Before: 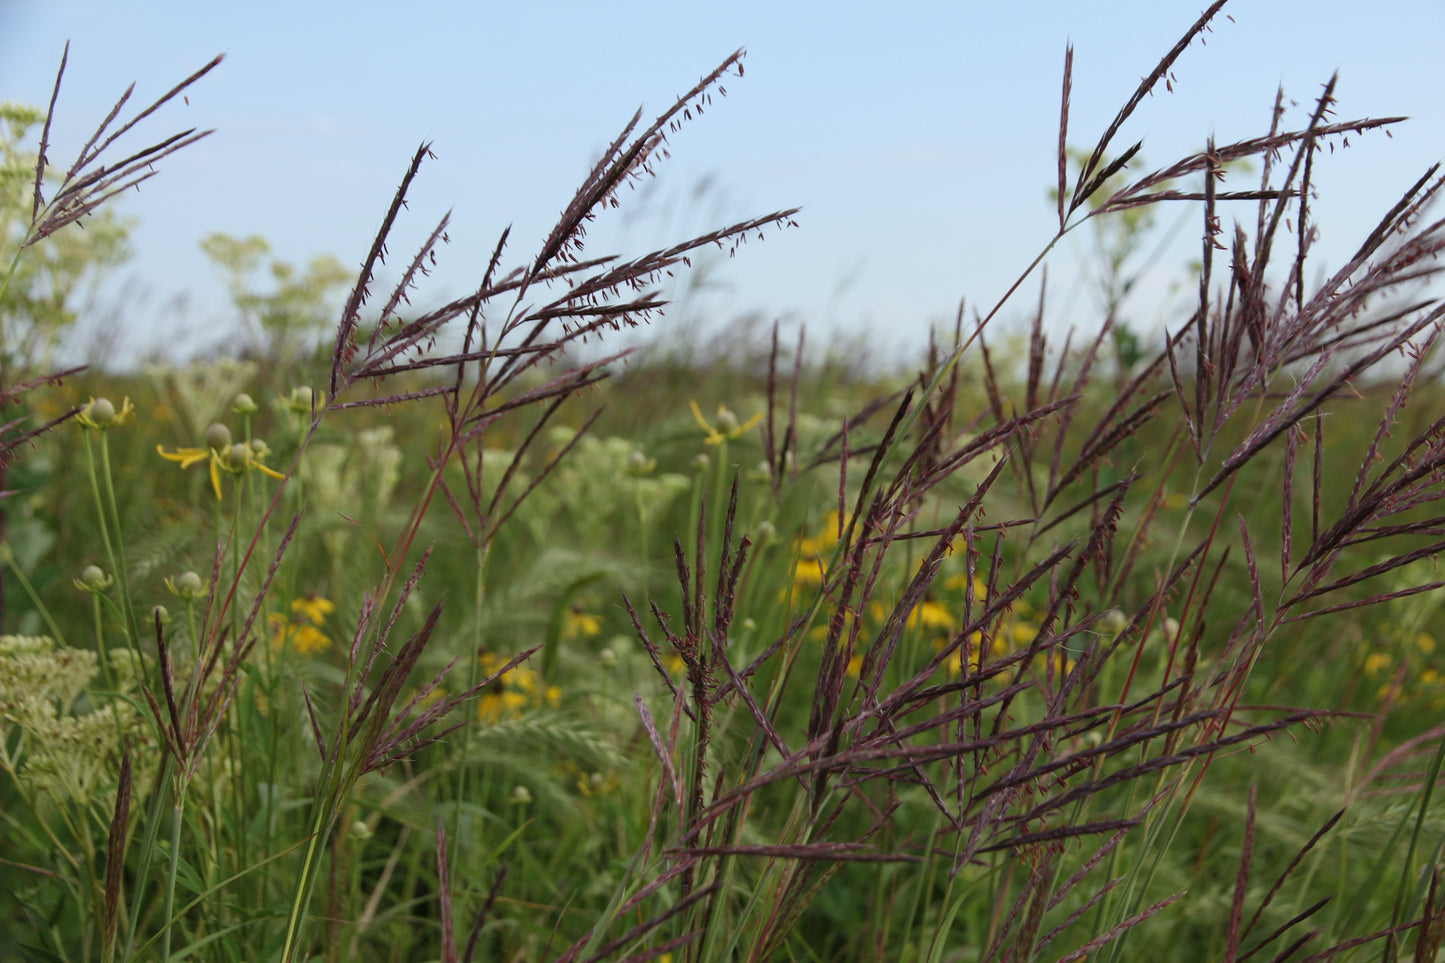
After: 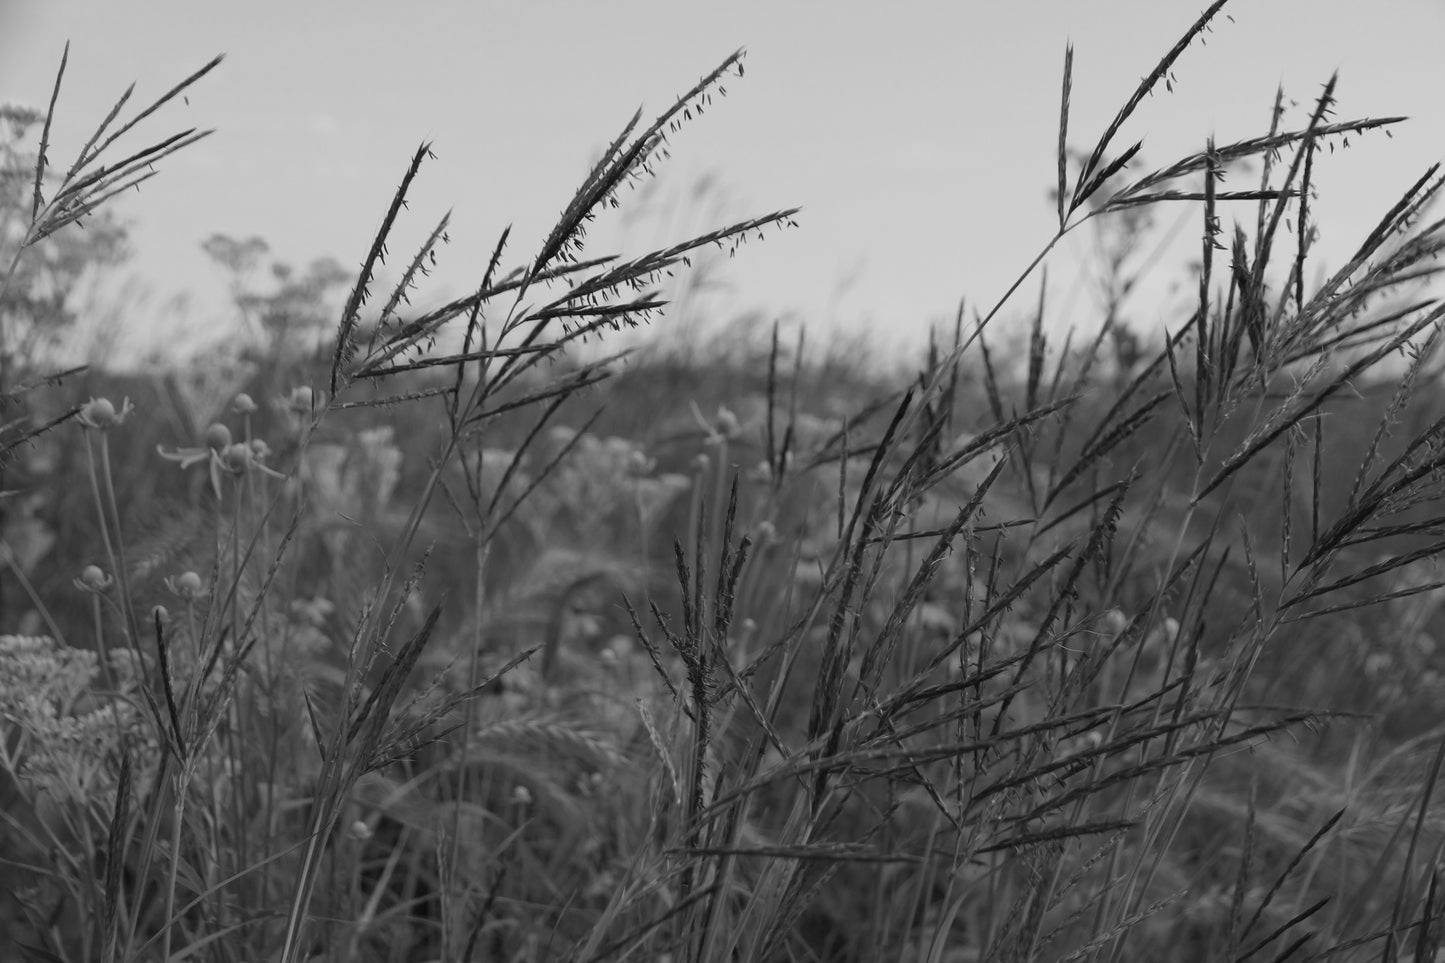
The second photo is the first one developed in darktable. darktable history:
monochrome: a 32, b 64, size 2.3
color zones: curves: ch0 [(0, 0.487) (0.241, 0.395) (0.434, 0.373) (0.658, 0.412) (0.838, 0.487)]; ch1 [(0, 0) (0.053, 0.053) (0.211, 0.202) (0.579, 0.259) (0.781, 0.241)]
